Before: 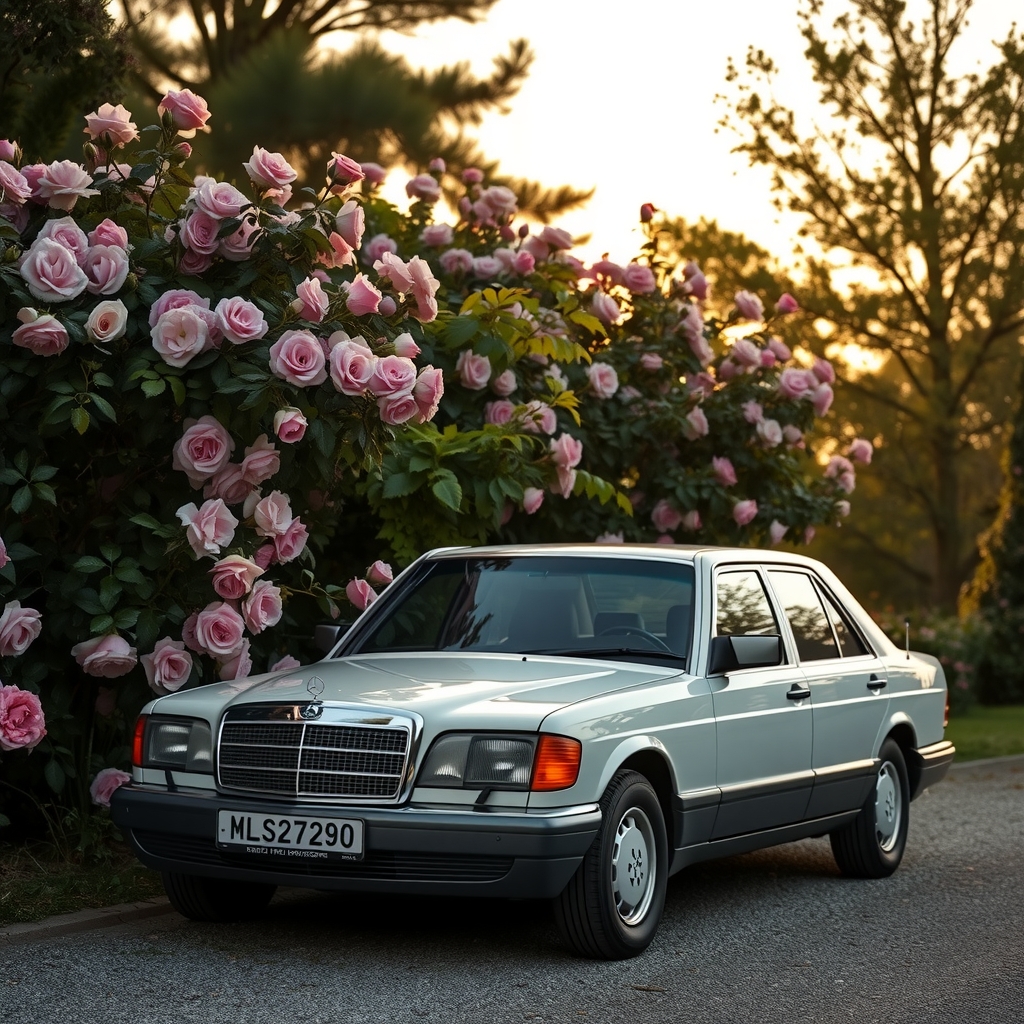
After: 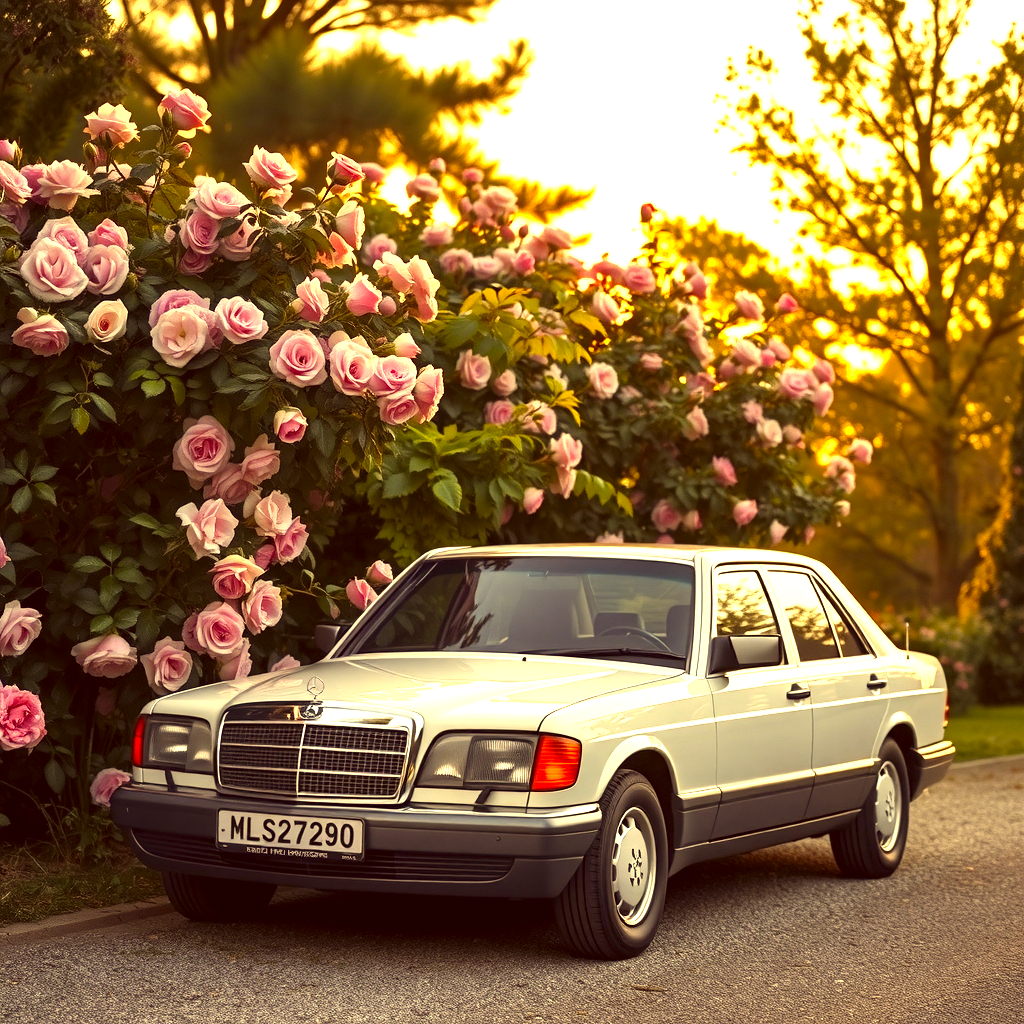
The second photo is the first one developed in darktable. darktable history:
exposure: black level correction 0, exposure 1.389 EV, compensate highlight preservation false
tone equalizer: on, module defaults
color correction: highlights a* 10.13, highlights b* 39.46, shadows a* 14.11, shadows b* 3.52
